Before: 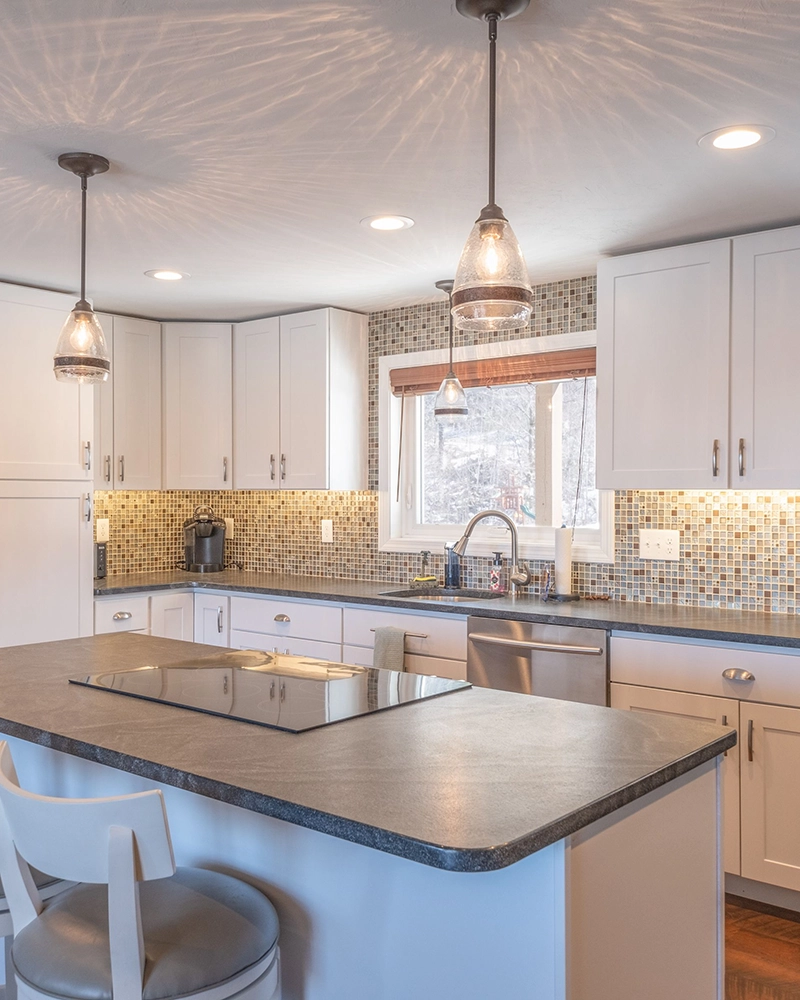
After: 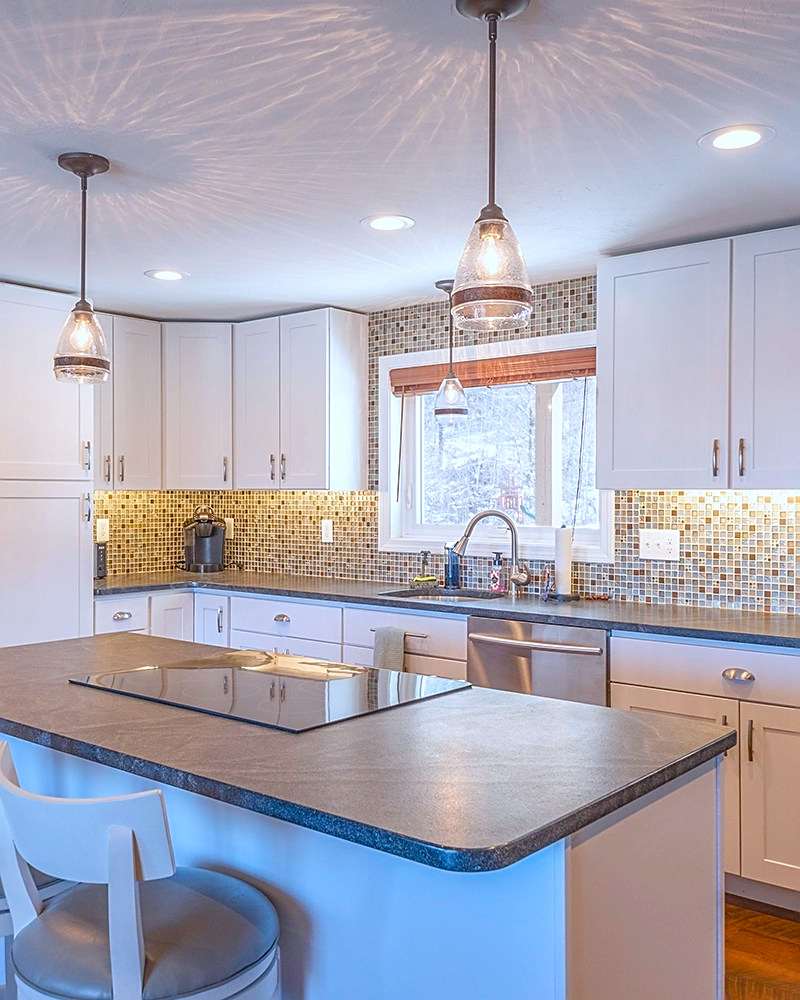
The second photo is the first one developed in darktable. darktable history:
sharpen: on, module defaults
color calibration: x 0.368, y 0.376, temperature 4370.57 K
exposure: black level correction -0.004, exposure 0.048 EV, compensate highlight preservation false
color balance rgb: perceptual saturation grading › global saturation 20%, perceptual saturation grading › highlights -25.348%, perceptual saturation grading › shadows 50.451%, global vibrance 40.579%
